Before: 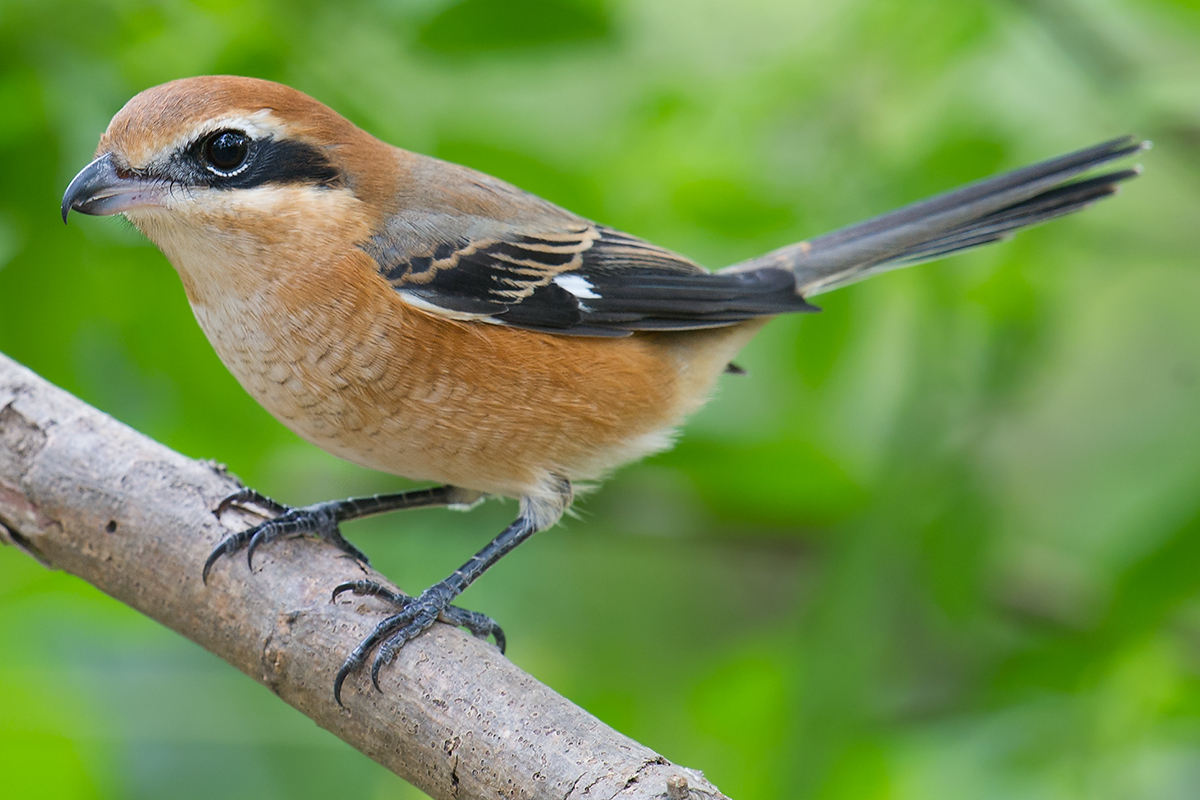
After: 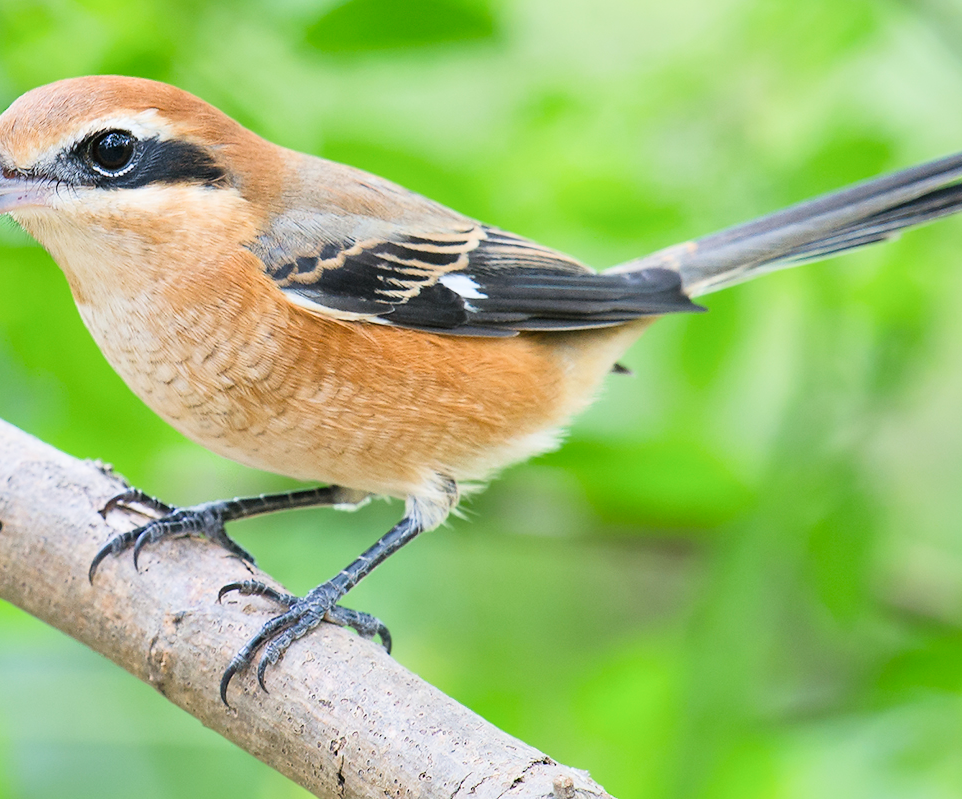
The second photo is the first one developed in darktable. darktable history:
crop and rotate: left 9.507%, right 10.261%
local contrast: mode bilateral grid, contrast 21, coarseness 51, detail 132%, midtone range 0.2
exposure: black level correction -0.002, exposure 1.113 EV, compensate highlight preservation false
contrast brightness saturation: contrast 0.103, brightness 0.028, saturation 0.088
filmic rgb: black relative exposure -7.65 EV, white relative exposure 4.56 EV, hardness 3.61
